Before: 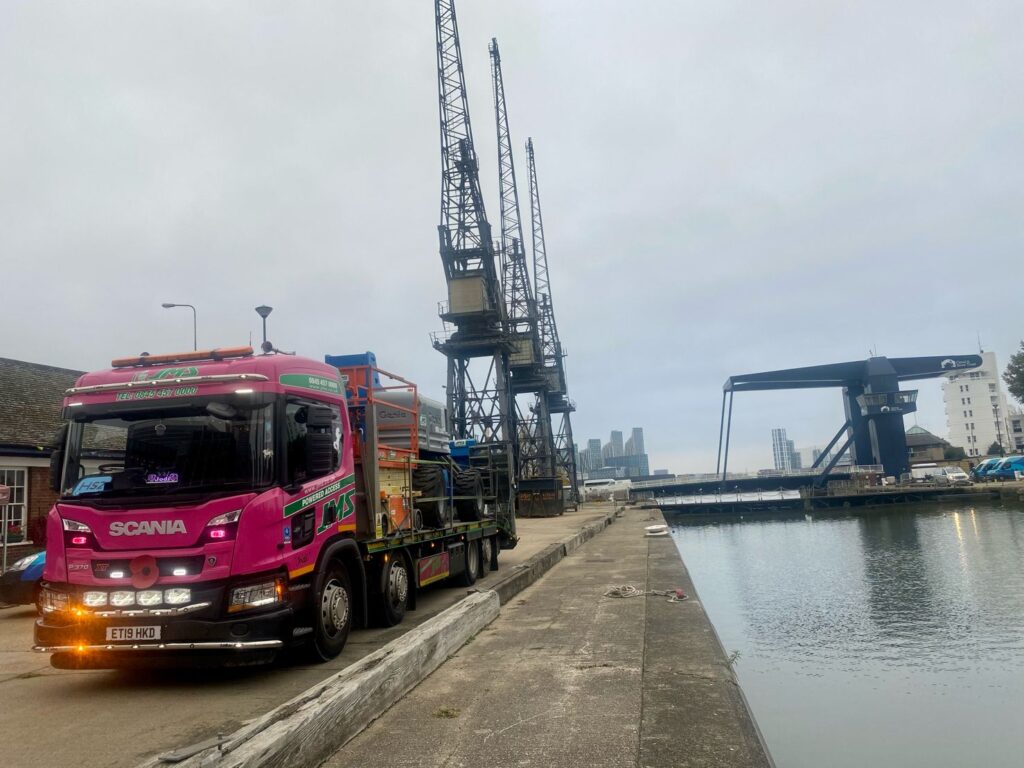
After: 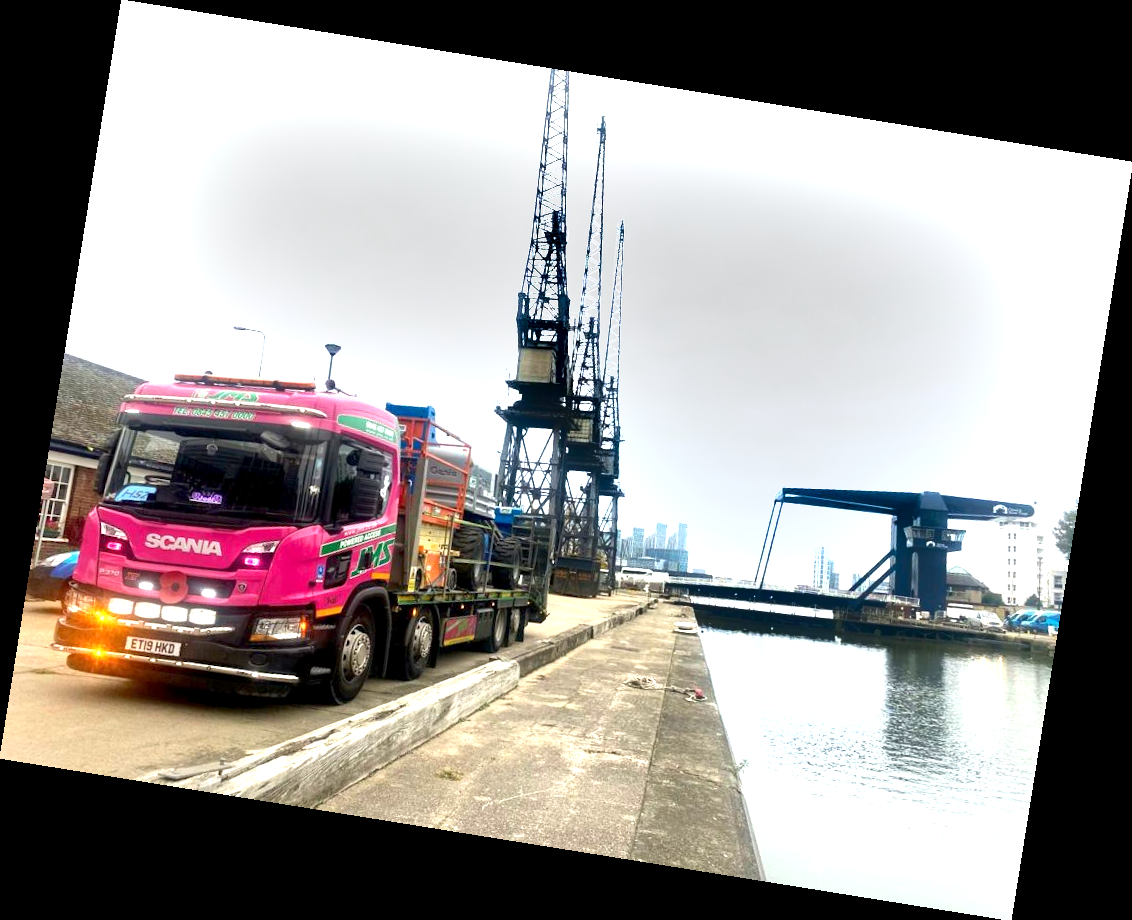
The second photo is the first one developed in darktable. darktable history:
shadows and highlights: soften with gaussian
exposure: black level correction 0.001, exposure 1.646 EV, compensate exposure bias true, compensate highlight preservation false
rotate and perspective: rotation 9.12°, automatic cropping off
